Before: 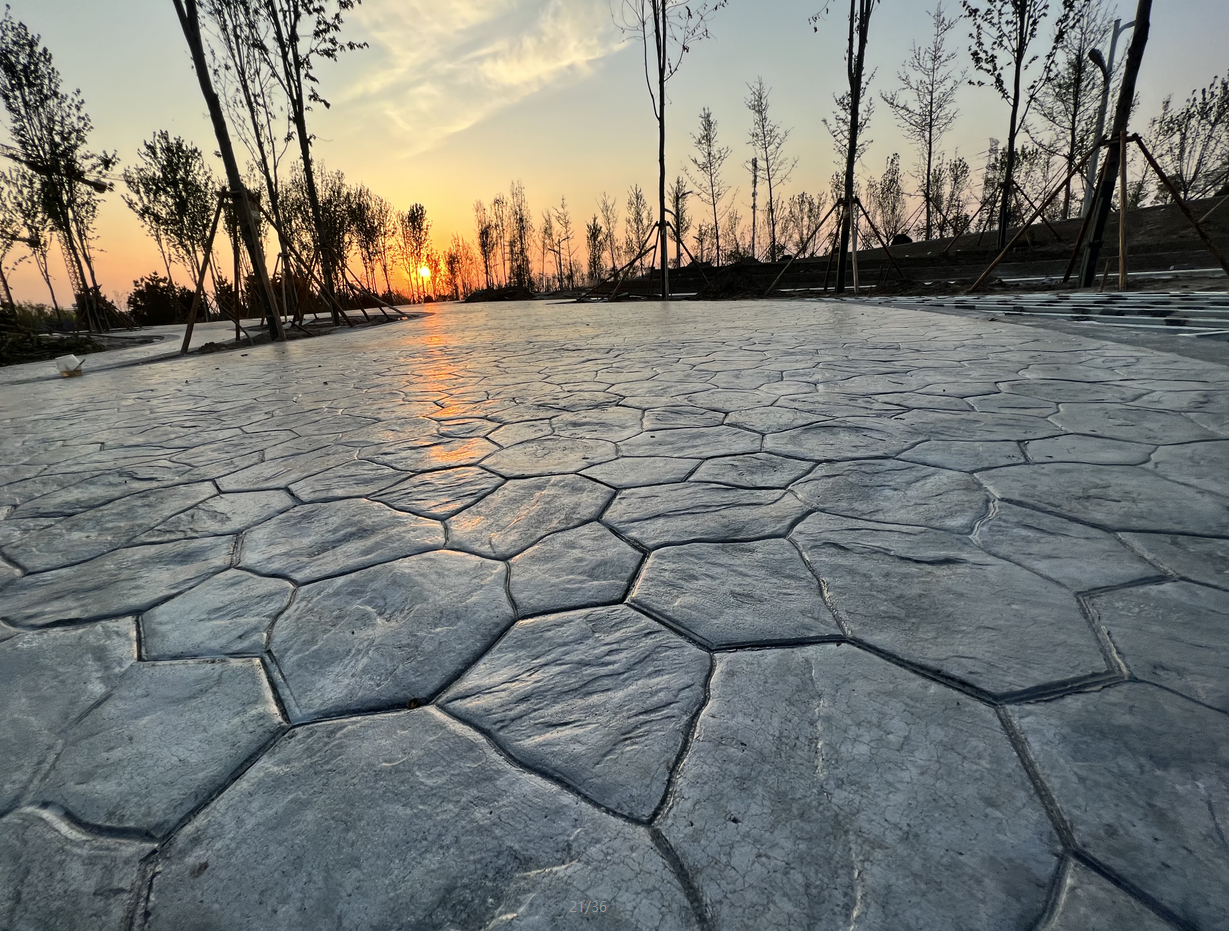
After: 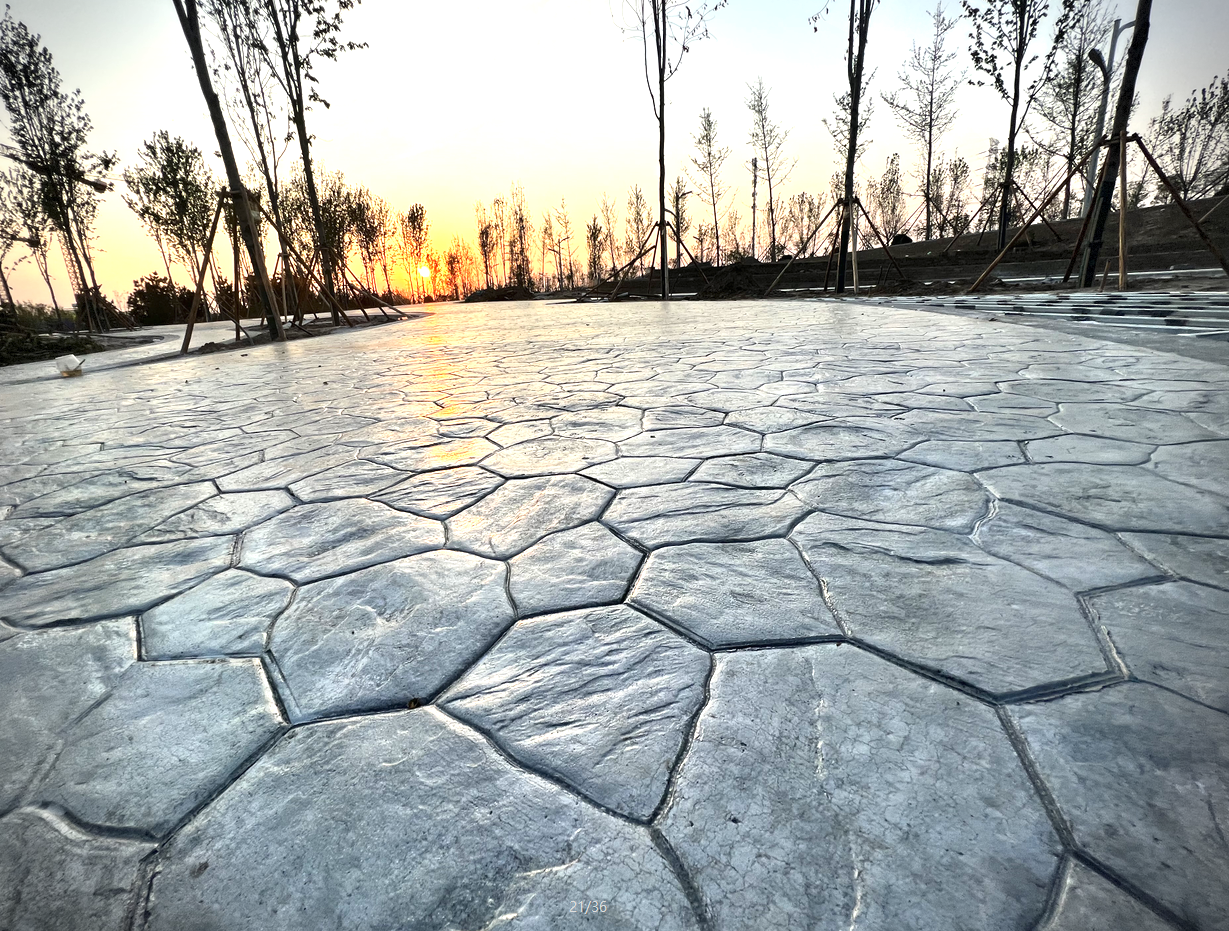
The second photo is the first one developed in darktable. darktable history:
vignetting: dithering 8-bit output, unbound false
exposure: black level correction 0, exposure 1.2 EV, compensate highlight preservation false
